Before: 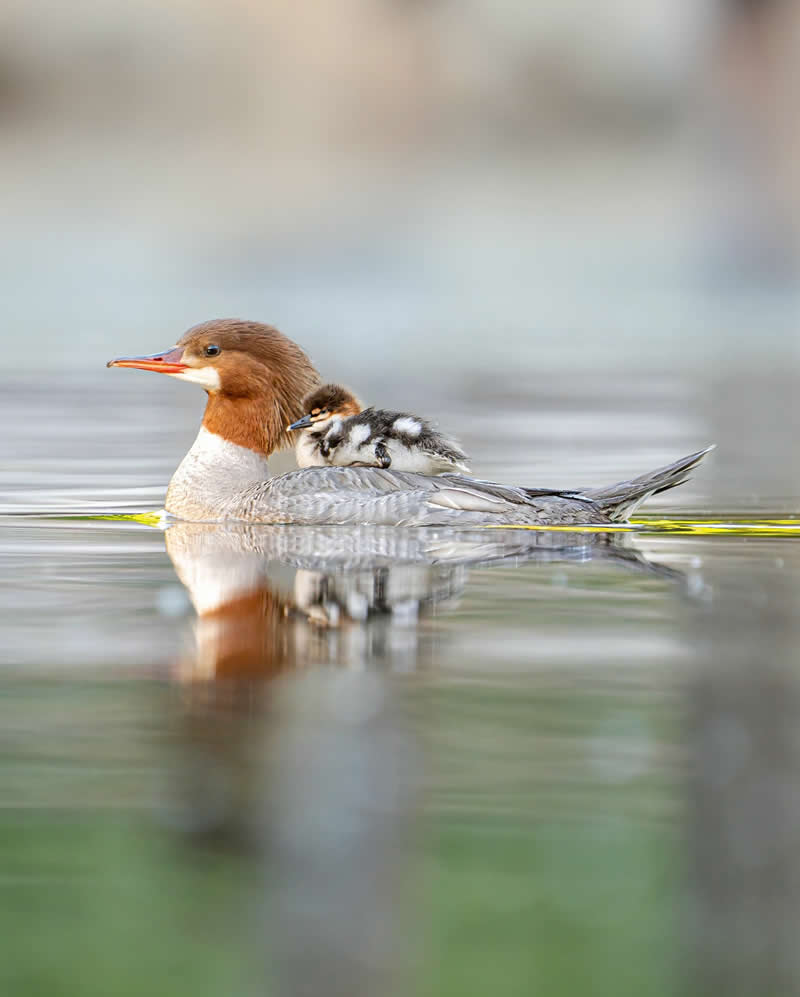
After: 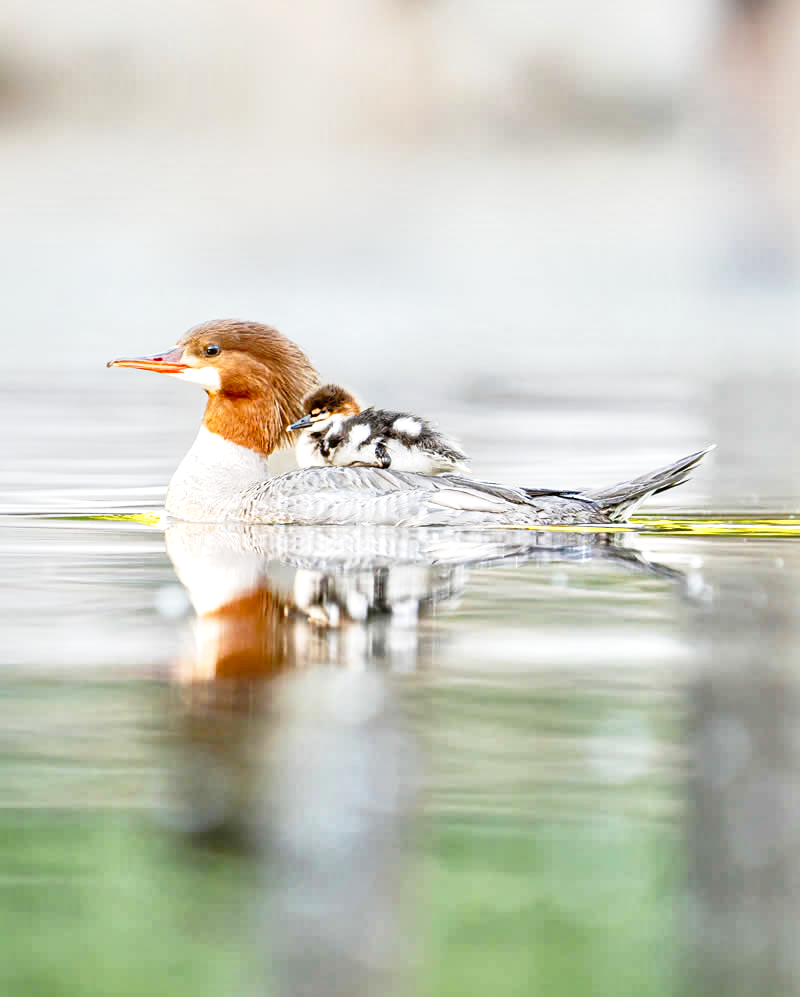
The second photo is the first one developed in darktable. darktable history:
local contrast: mode bilateral grid, contrast 20, coarseness 51, detail 171%, midtone range 0.2
tone curve: curves: ch0 [(0, 0) (0.003, 0.002) (0.011, 0.008) (0.025, 0.019) (0.044, 0.034) (0.069, 0.053) (0.1, 0.079) (0.136, 0.127) (0.177, 0.191) (0.224, 0.274) (0.277, 0.367) (0.335, 0.465) (0.399, 0.552) (0.468, 0.643) (0.543, 0.737) (0.623, 0.82) (0.709, 0.891) (0.801, 0.928) (0.898, 0.963) (1, 1)], preserve colors none
